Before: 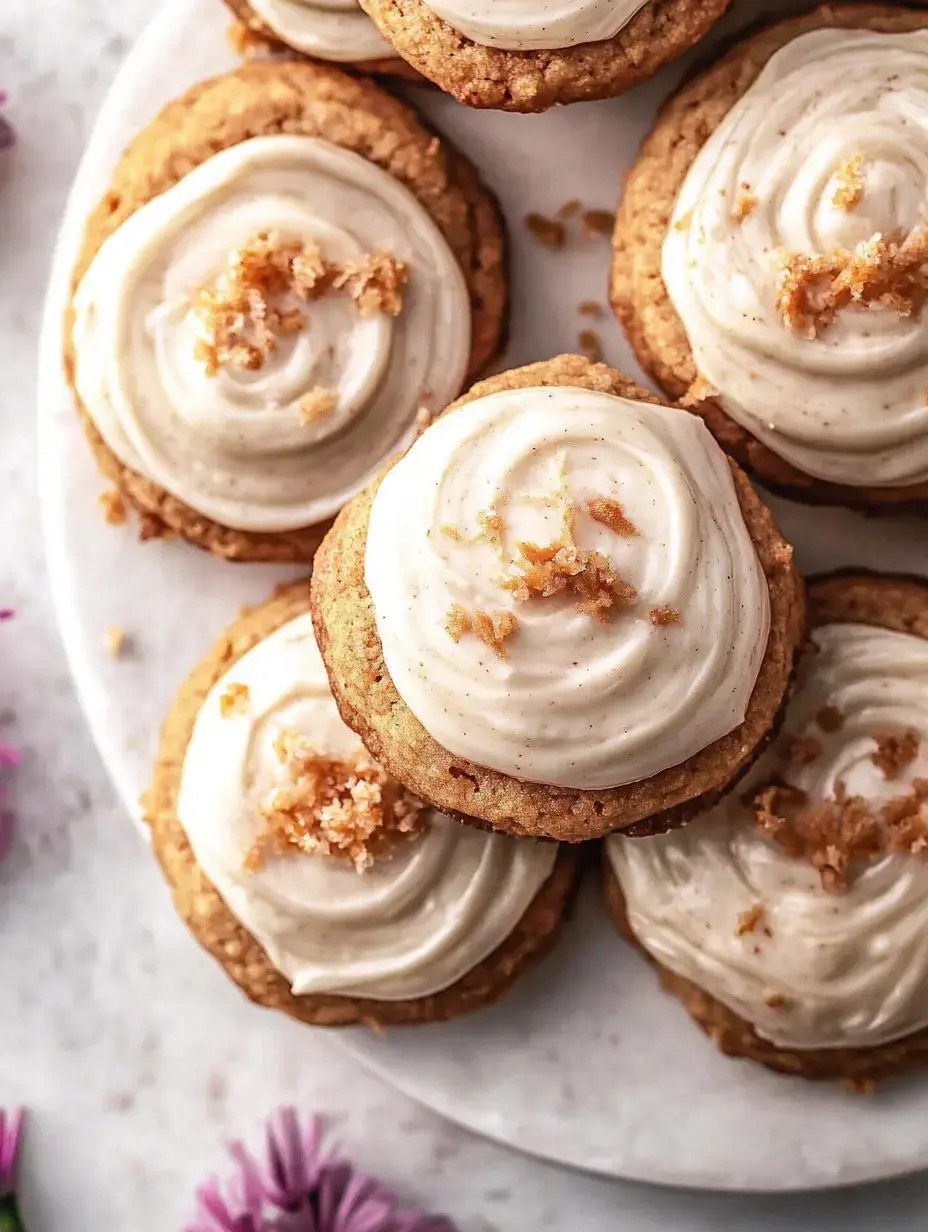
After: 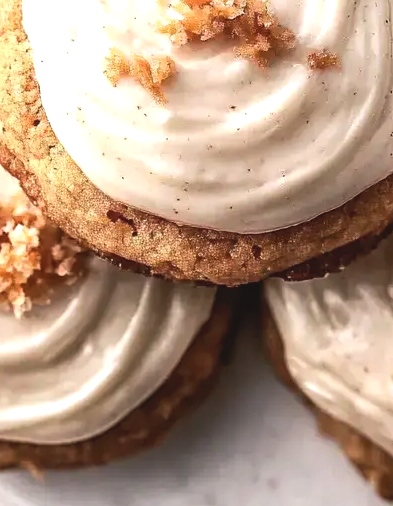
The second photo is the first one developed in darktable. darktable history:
crop: left 36.937%, top 45.137%, right 20.691%, bottom 13.73%
tone equalizer: -8 EV -0.754 EV, -7 EV -0.673 EV, -6 EV -0.582 EV, -5 EV -0.42 EV, -3 EV 0.401 EV, -2 EV 0.6 EV, -1 EV 0.687 EV, +0 EV 0.75 EV, edges refinement/feathering 500, mask exposure compensation -1.57 EV, preserve details guided filter
contrast brightness saturation: contrast -0.105, saturation -0.087
